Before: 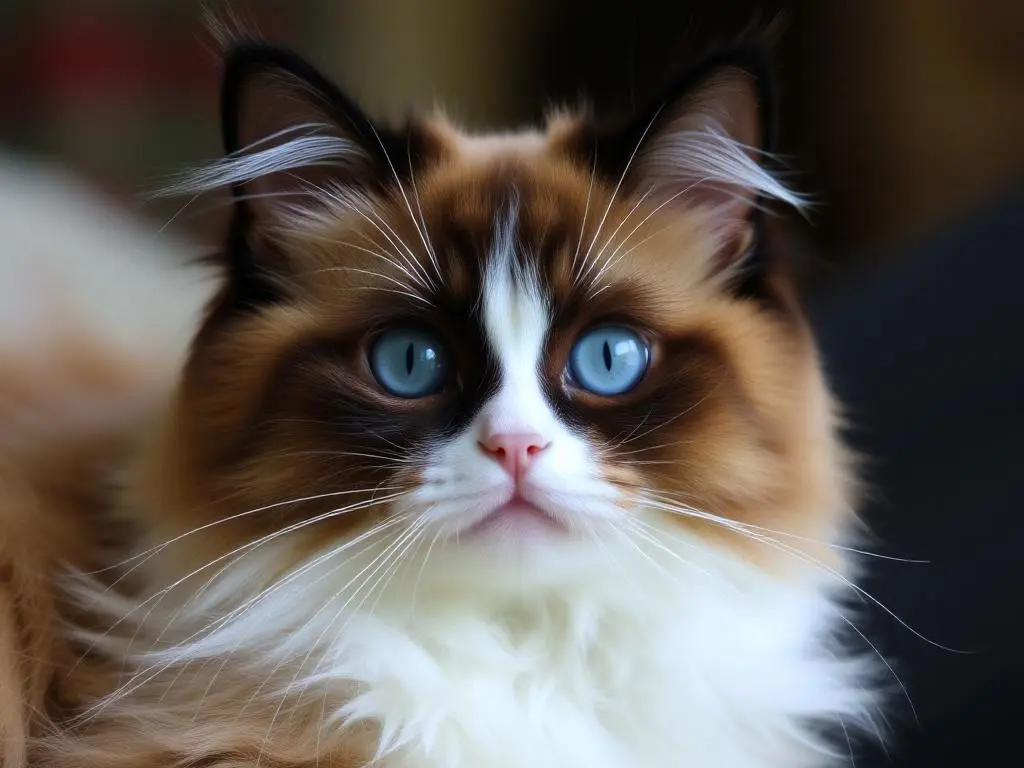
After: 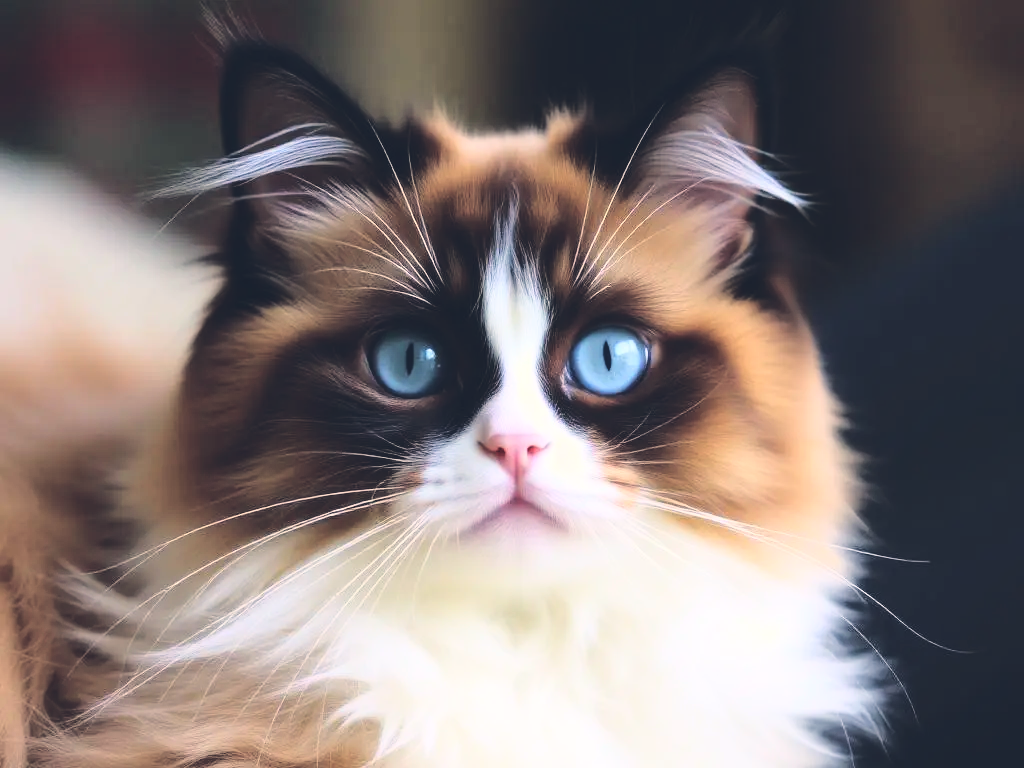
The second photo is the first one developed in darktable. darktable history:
color balance rgb: shadows lift › hue 87.51°, highlights gain › chroma 3.21%, highlights gain › hue 55.1°, global offset › chroma 0.15%, global offset › hue 253.66°, linear chroma grading › global chroma 0.5%
exposure: black level correction -0.015, compensate highlight preservation false
base curve: curves: ch0 [(0, 0) (0.032, 0.037) (0.105, 0.228) (0.435, 0.76) (0.856, 0.983) (1, 1)]
